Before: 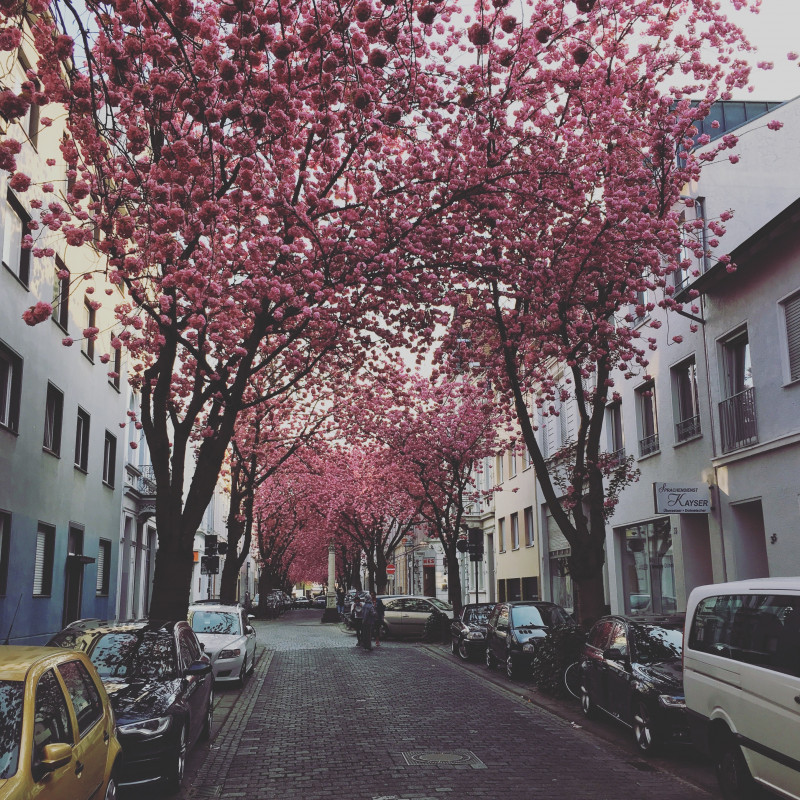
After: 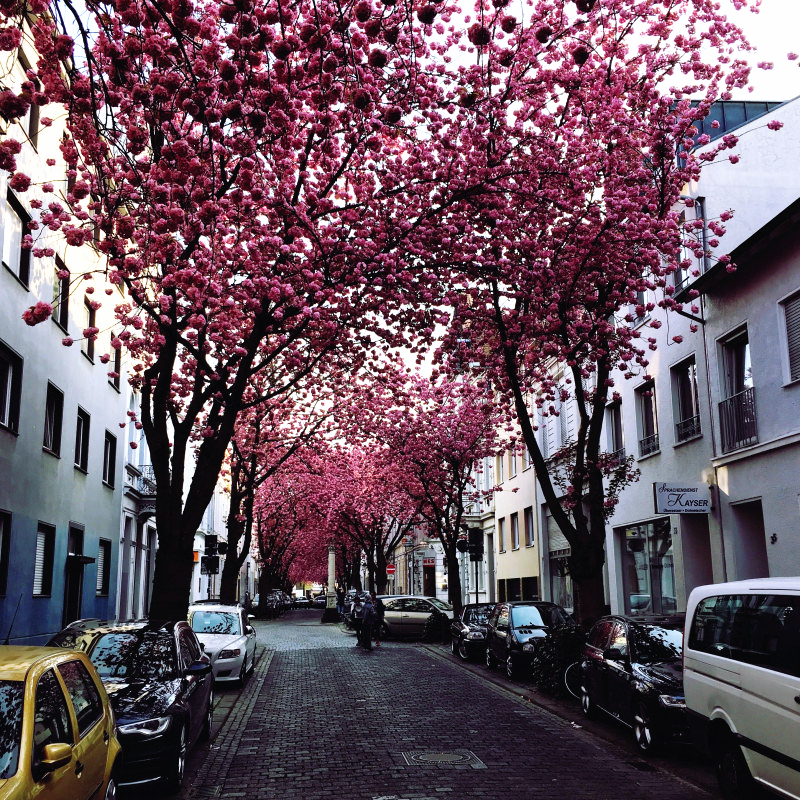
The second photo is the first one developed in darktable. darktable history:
filmic rgb: black relative exposure -8.2 EV, white relative exposure 2.2 EV, threshold 3 EV, hardness 7.11, latitude 85.74%, contrast 1.696, highlights saturation mix -4%, shadows ↔ highlights balance -2.69%, preserve chrominance no, color science v5 (2021), contrast in shadows safe, contrast in highlights safe, enable highlight reconstruction true
white balance: red 0.983, blue 1.036
